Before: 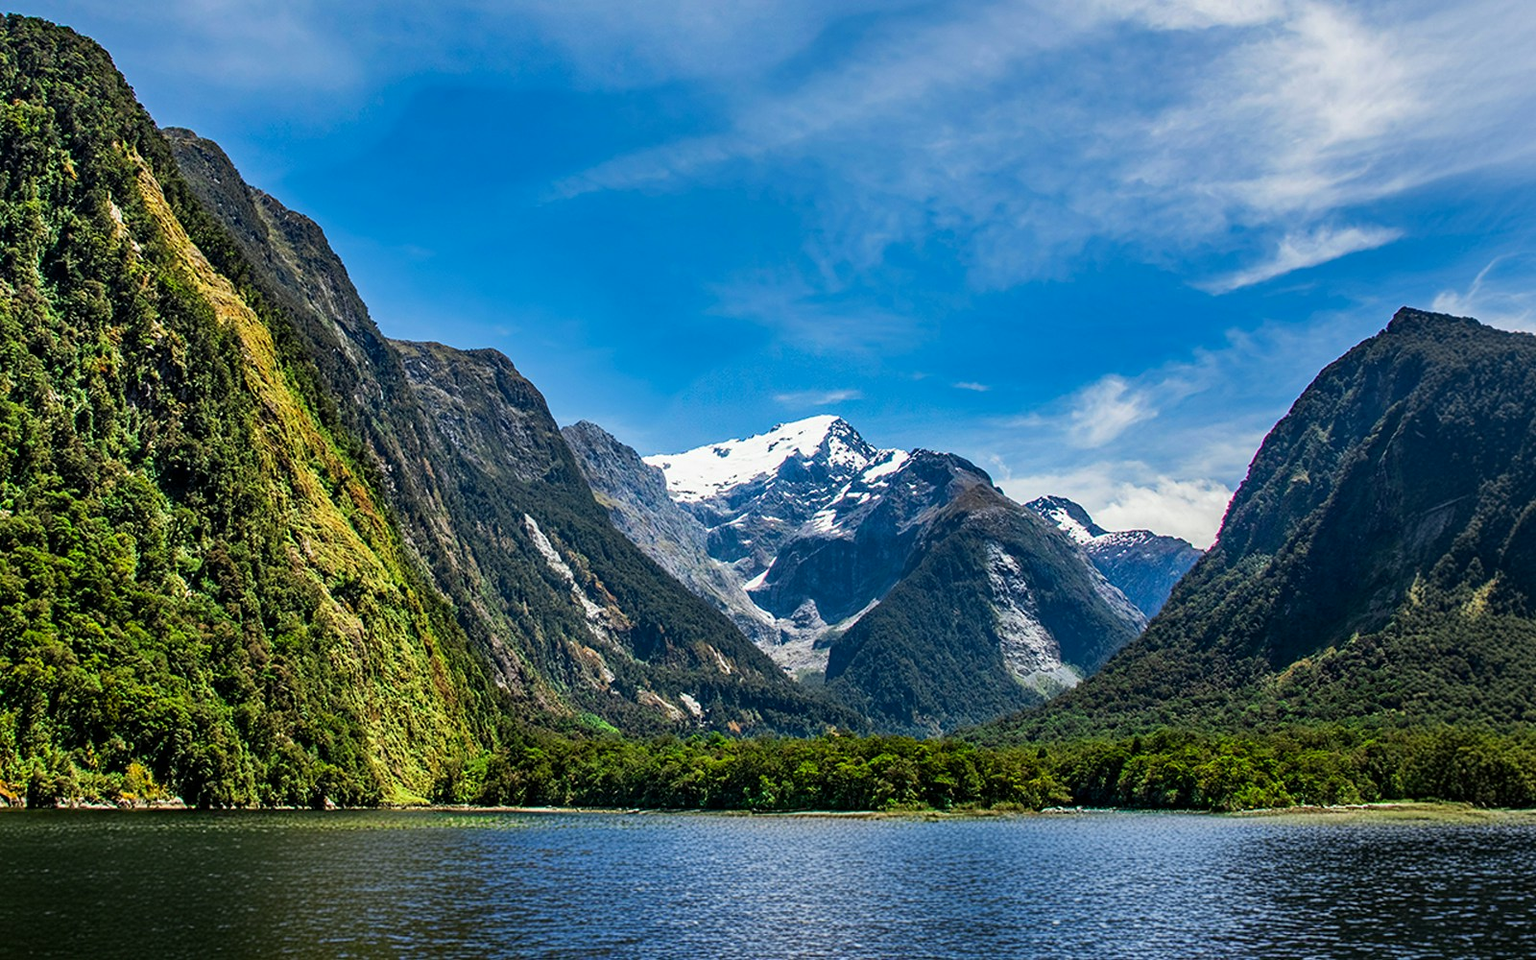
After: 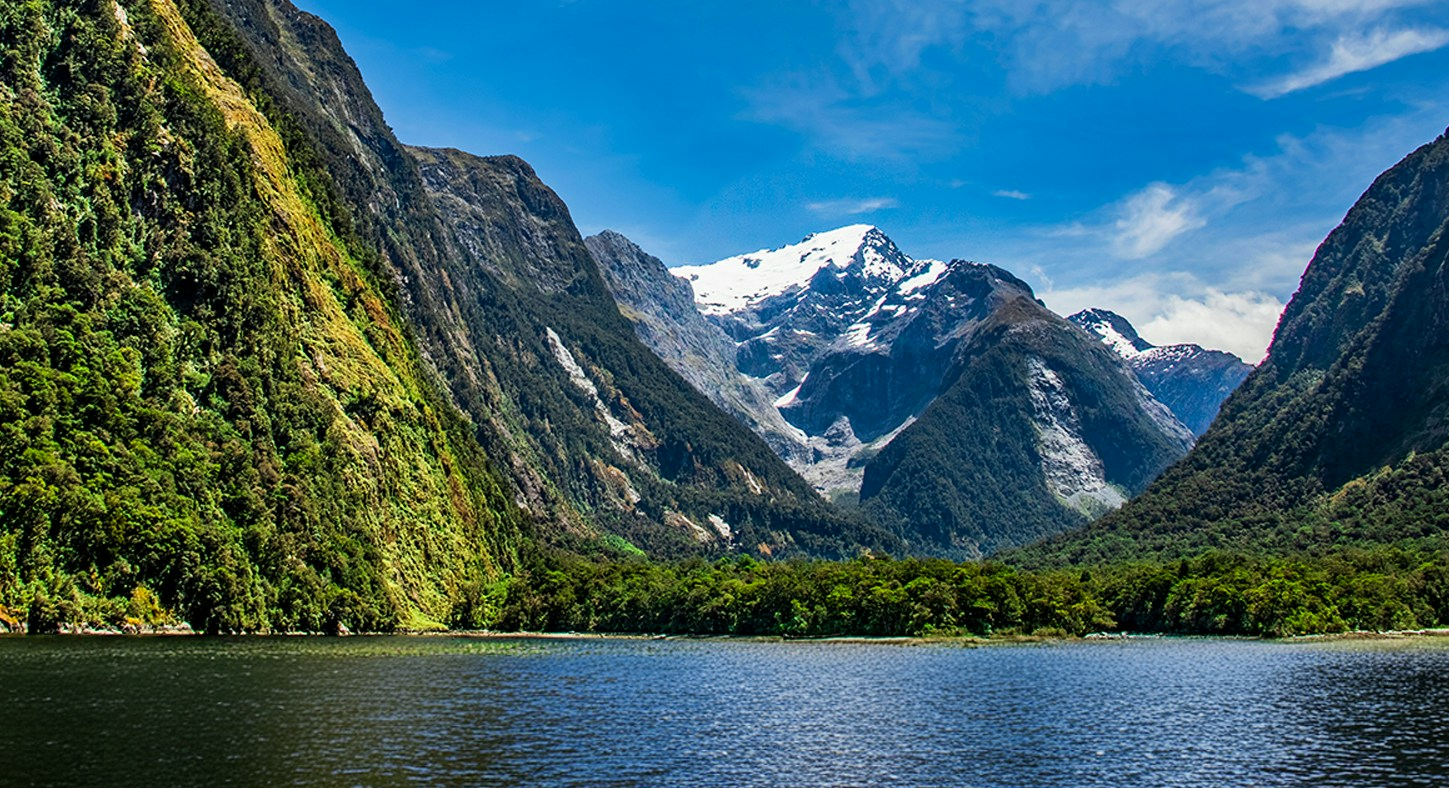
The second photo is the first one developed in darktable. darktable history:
crop: top 20.876%, right 9.415%, bottom 0.231%
